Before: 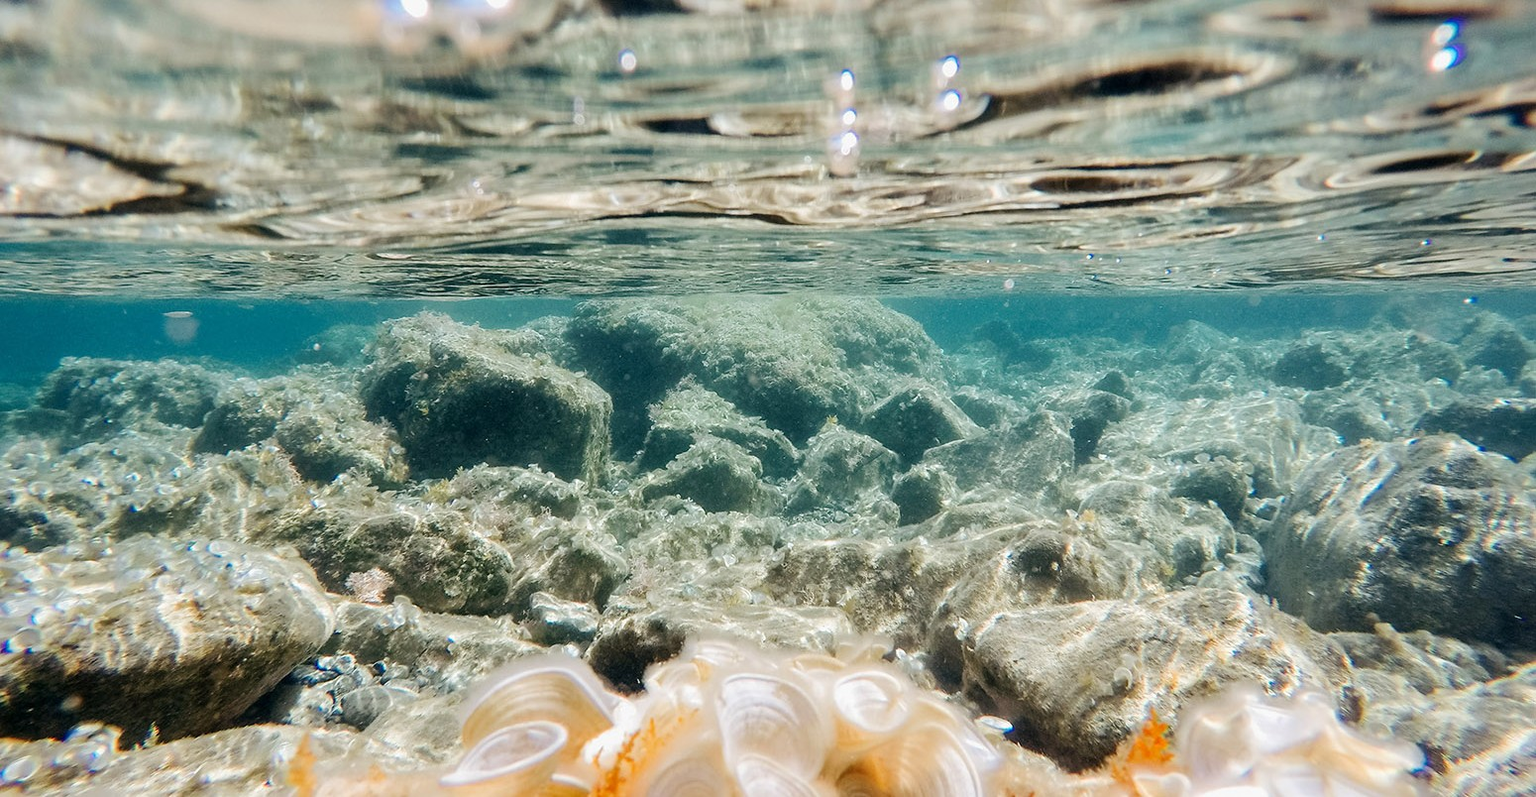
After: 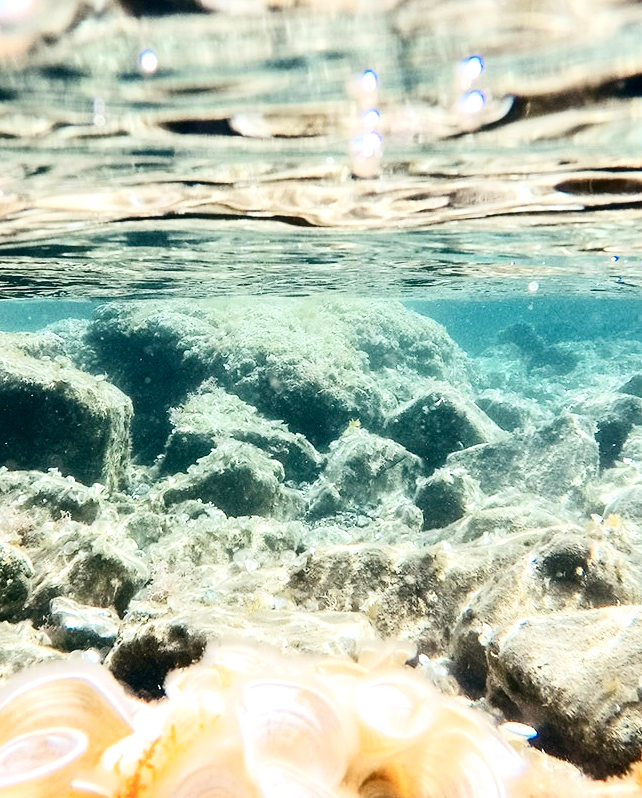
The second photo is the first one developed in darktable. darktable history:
crop: left 31.302%, right 27.087%
contrast brightness saturation: contrast 0.277
exposure: black level correction 0, exposure 0.5 EV, compensate highlight preservation false
